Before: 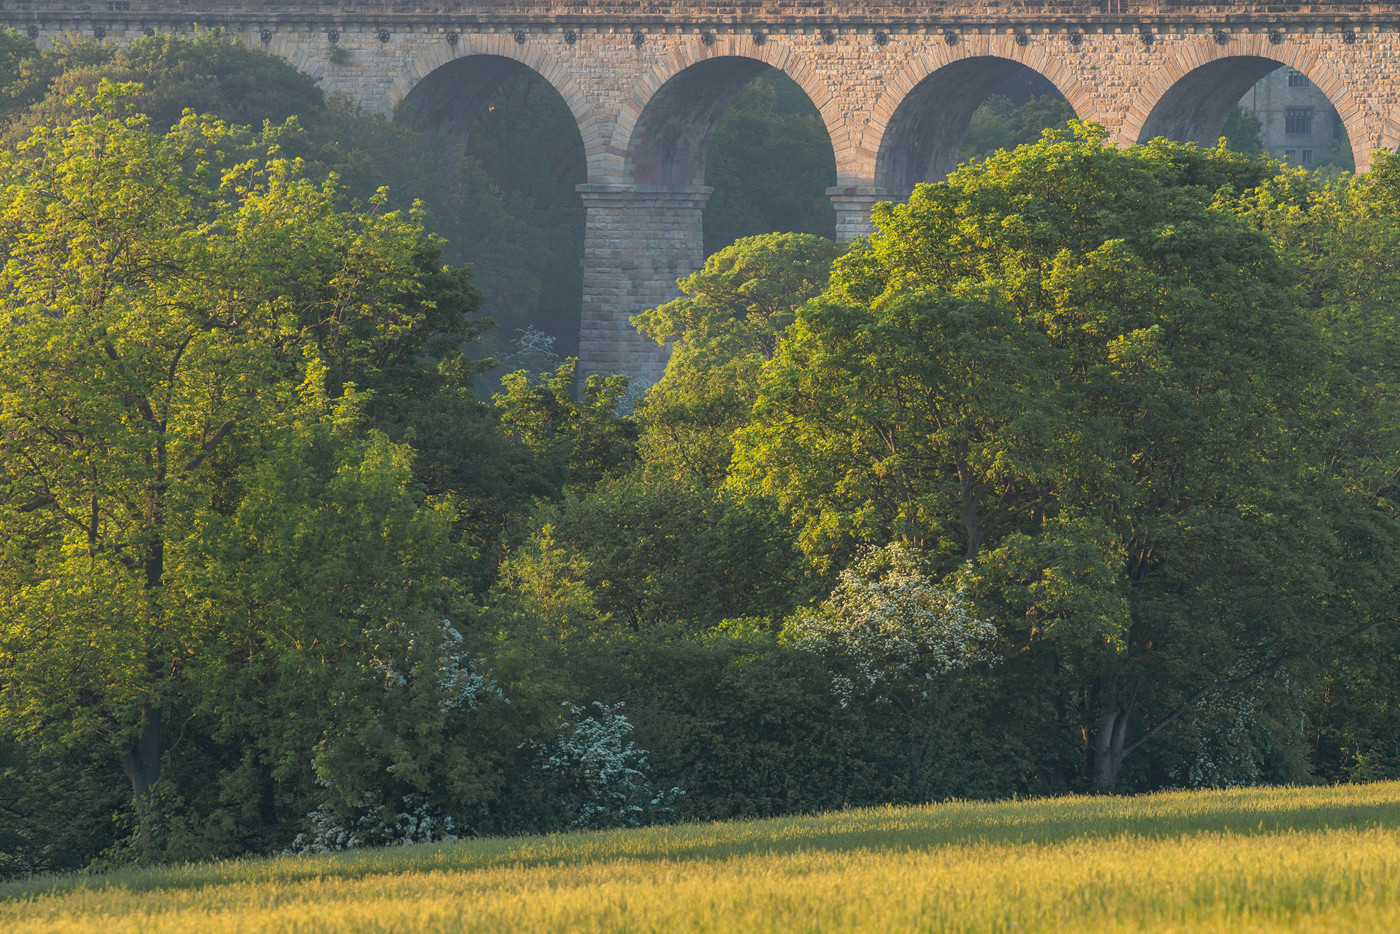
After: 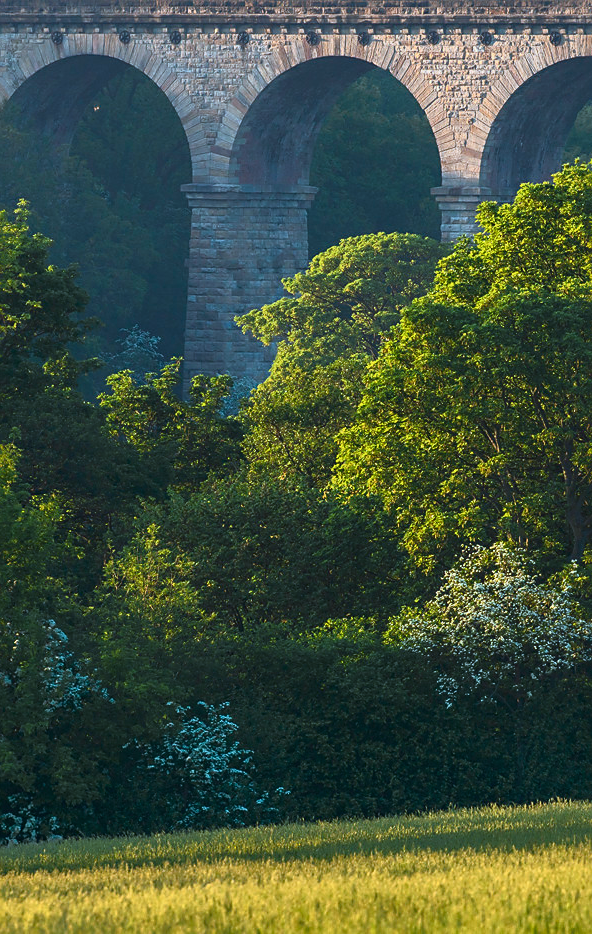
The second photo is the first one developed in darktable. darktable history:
color correction: highlights a* -9.34, highlights b* -23.28
color balance rgb: perceptual saturation grading › global saturation 19.891%, global vibrance 20%
sharpen: radius 1.914, amount 0.404, threshold 1.571
crop: left 28.233%, right 29.413%
tone curve: curves: ch0 [(0, 0) (0.003, 0.007) (0.011, 0.01) (0.025, 0.016) (0.044, 0.025) (0.069, 0.036) (0.1, 0.052) (0.136, 0.073) (0.177, 0.103) (0.224, 0.135) (0.277, 0.177) (0.335, 0.233) (0.399, 0.303) (0.468, 0.376) (0.543, 0.469) (0.623, 0.581) (0.709, 0.723) (0.801, 0.863) (0.898, 0.938) (1, 1)], color space Lab, independent channels, preserve colors none
